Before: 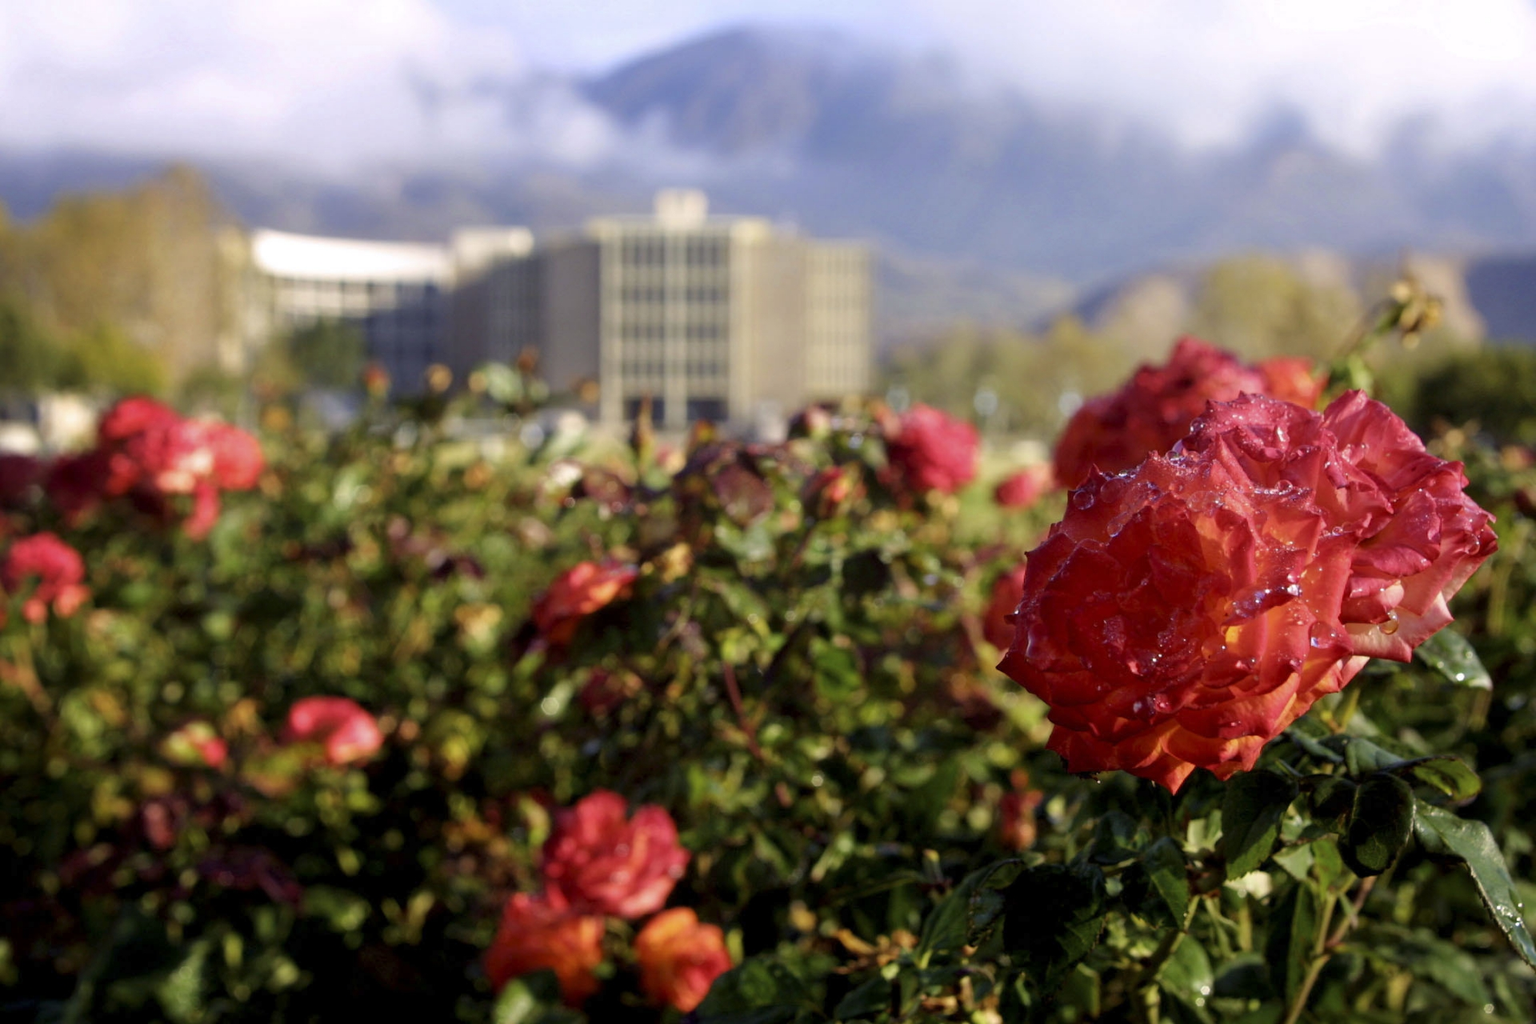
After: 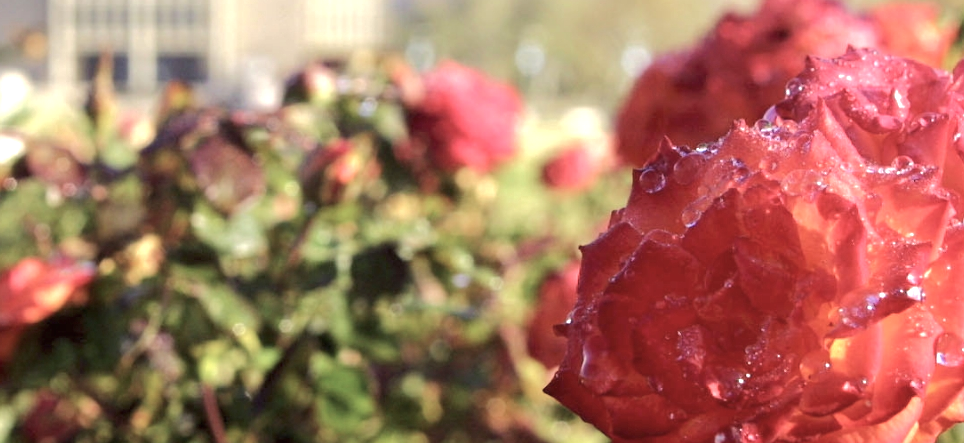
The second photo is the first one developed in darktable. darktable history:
crop: left 36.607%, top 34.735%, right 13.146%, bottom 30.611%
color balance: input saturation 80.07%
exposure: black level correction 0, exposure 1 EV, compensate highlight preservation false
base curve: curves: ch0 [(0, 0) (0.262, 0.32) (0.722, 0.705) (1, 1)]
